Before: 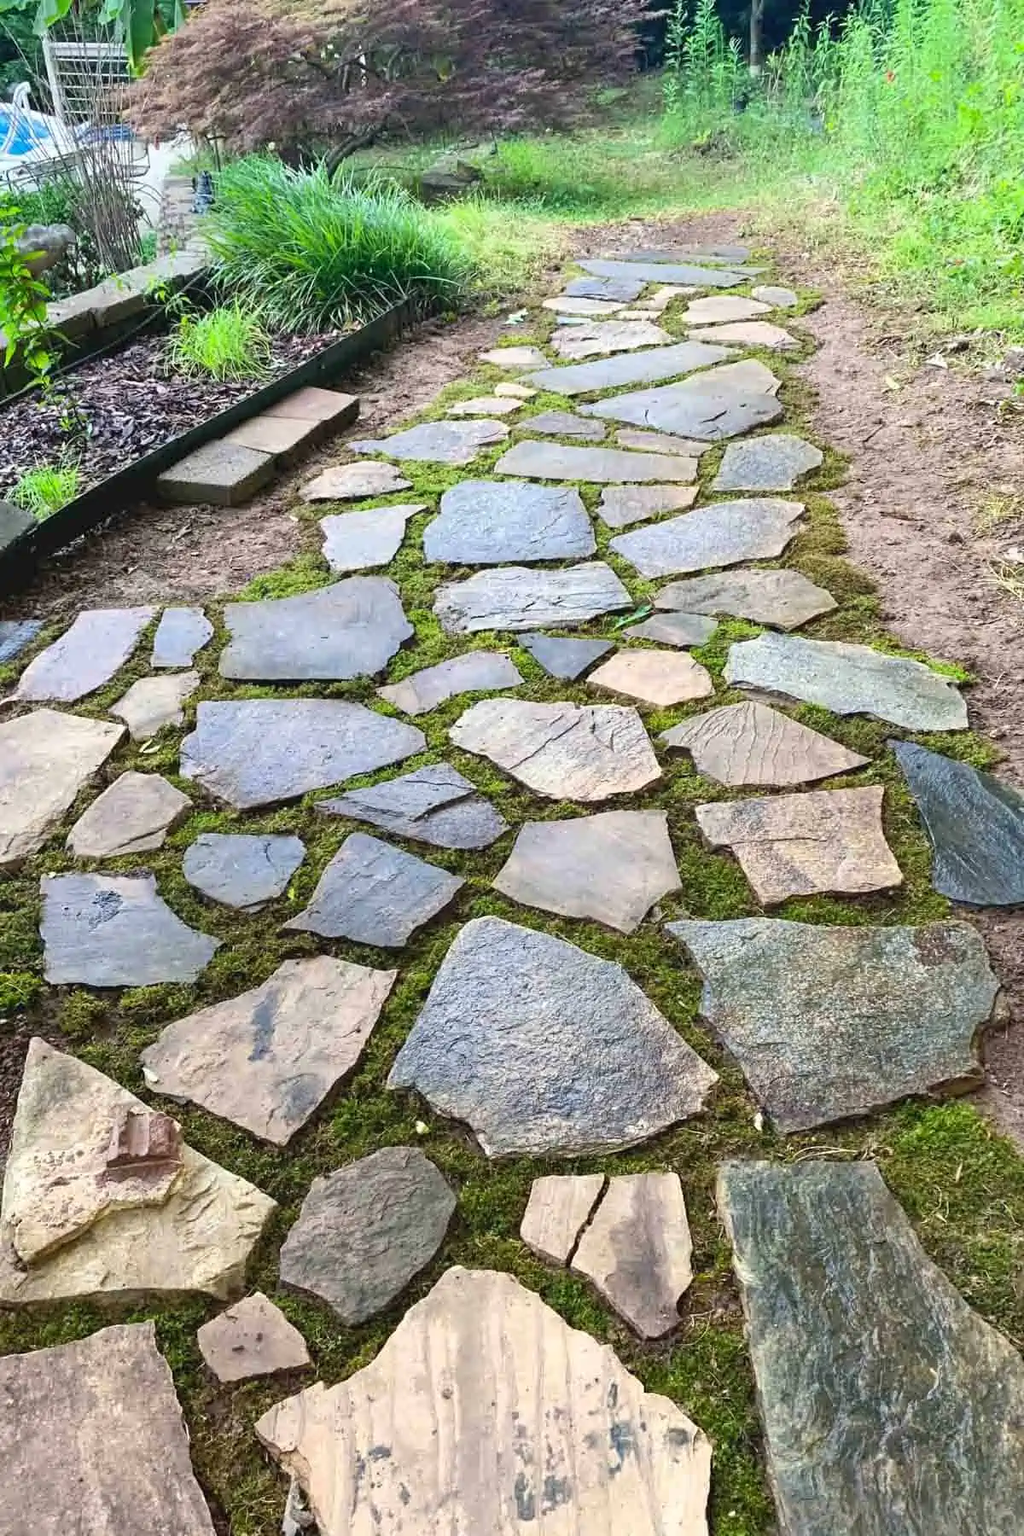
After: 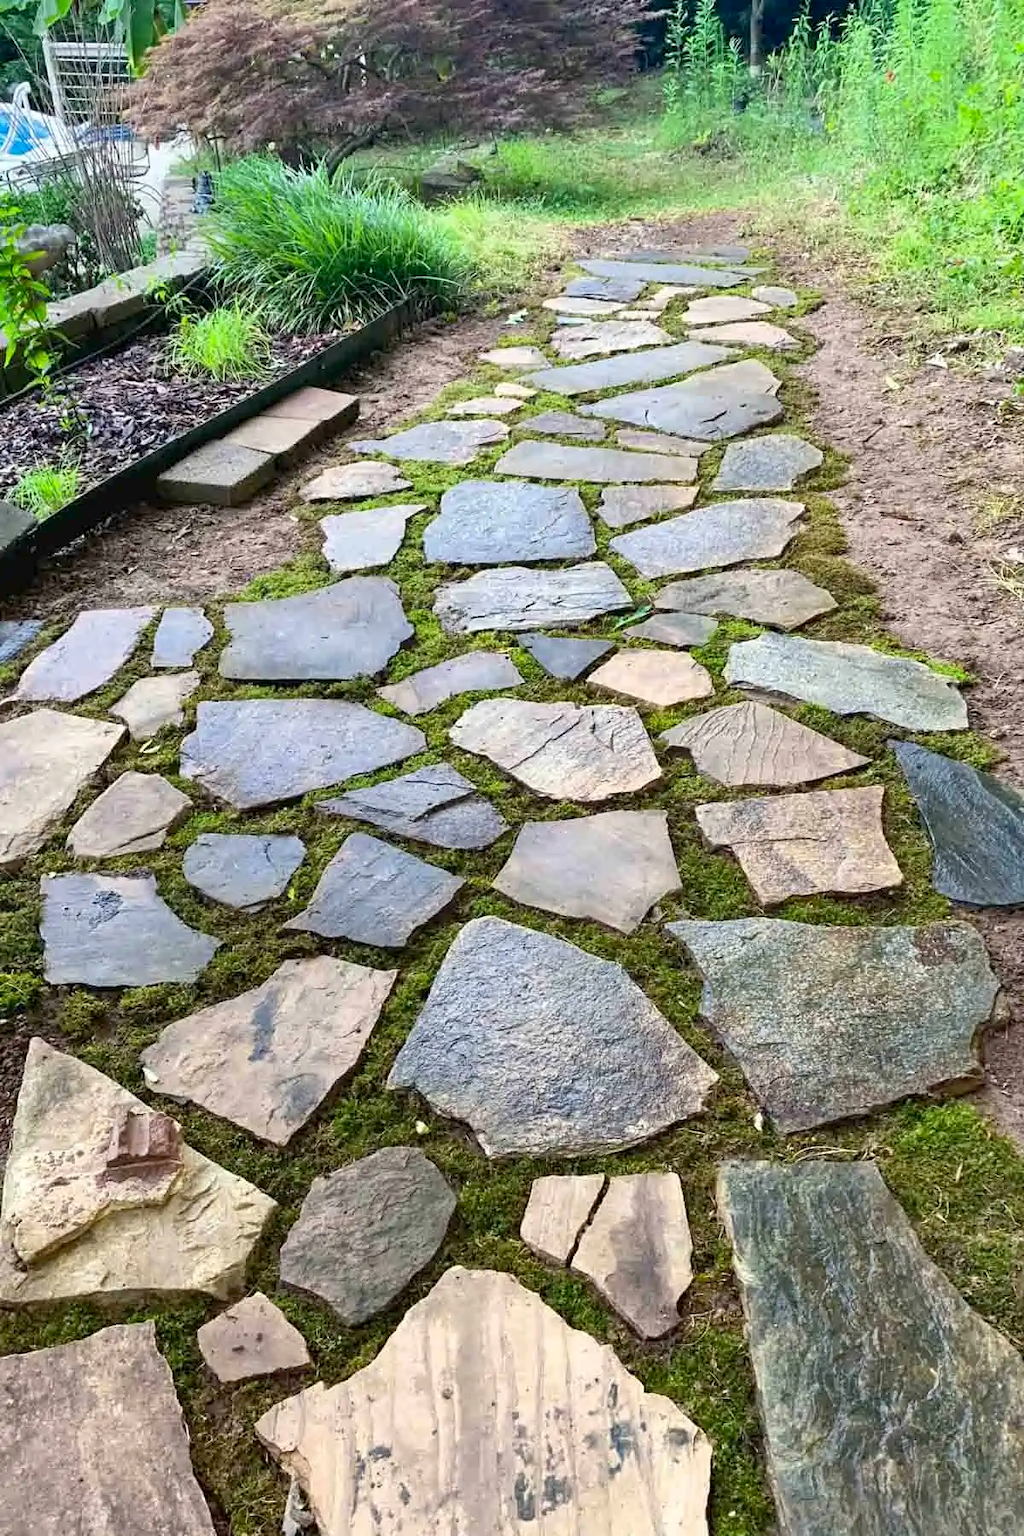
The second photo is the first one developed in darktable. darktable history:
exposure: black level correction 0.005, exposure 0.014 EV, compensate highlight preservation false
shadows and highlights: shadows 35, highlights -35, soften with gaussian
